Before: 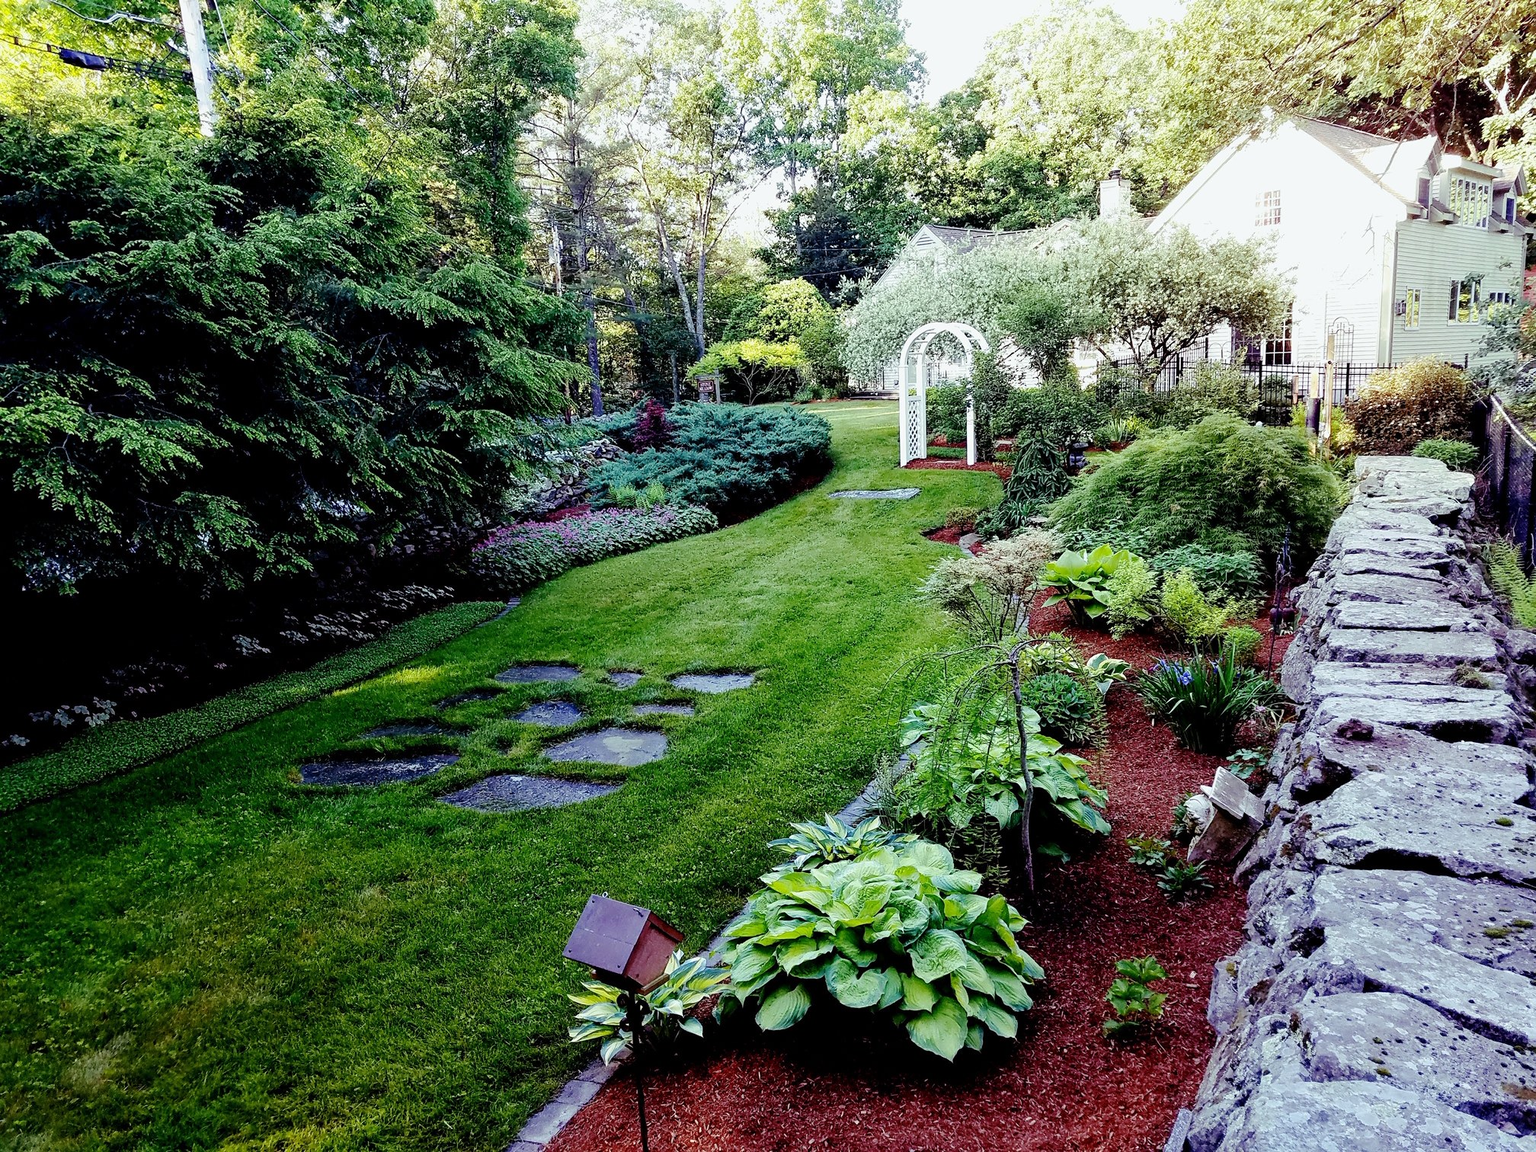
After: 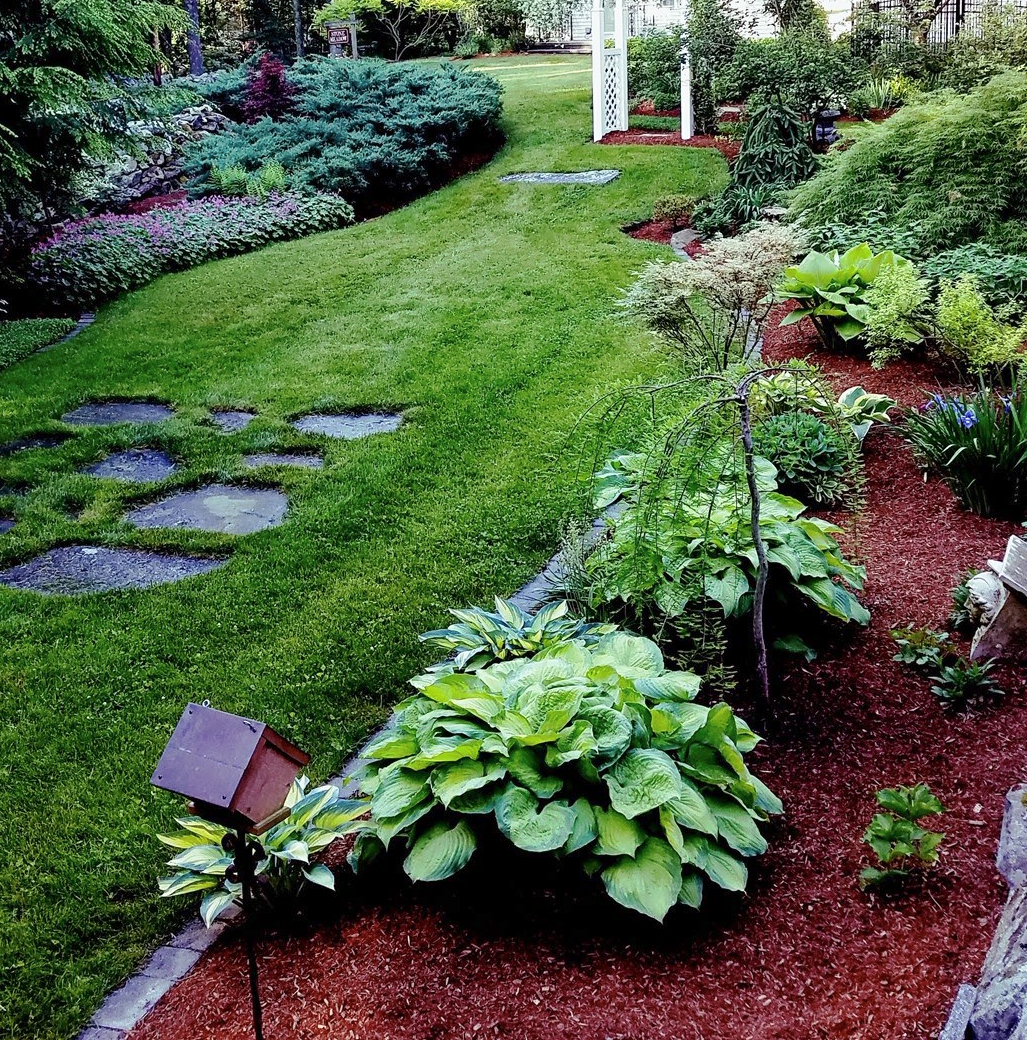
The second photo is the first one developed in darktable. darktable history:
crop and rotate: left 29.202%, top 31.188%, right 19.832%
tone curve: curves: ch0 [(0, 0) (0.003, 0.005) (0.011, 0.019) (0.025, 0.04) (0.044, 0.064) (0.069, 0.095) (0.1, 0.129) (0.136, 0.169) (0.177, 0.207) (0.224, 0.247) (0.277, 0.298) (0.335, 0.354) (0.399, 0.416) (0.468, 0.478) (0.543, 0.553) (0.623, 0.634) (0.709, 0.709) (0.801, 0.817) (0.898, 0.912) (1, 1)], preserve colors none
